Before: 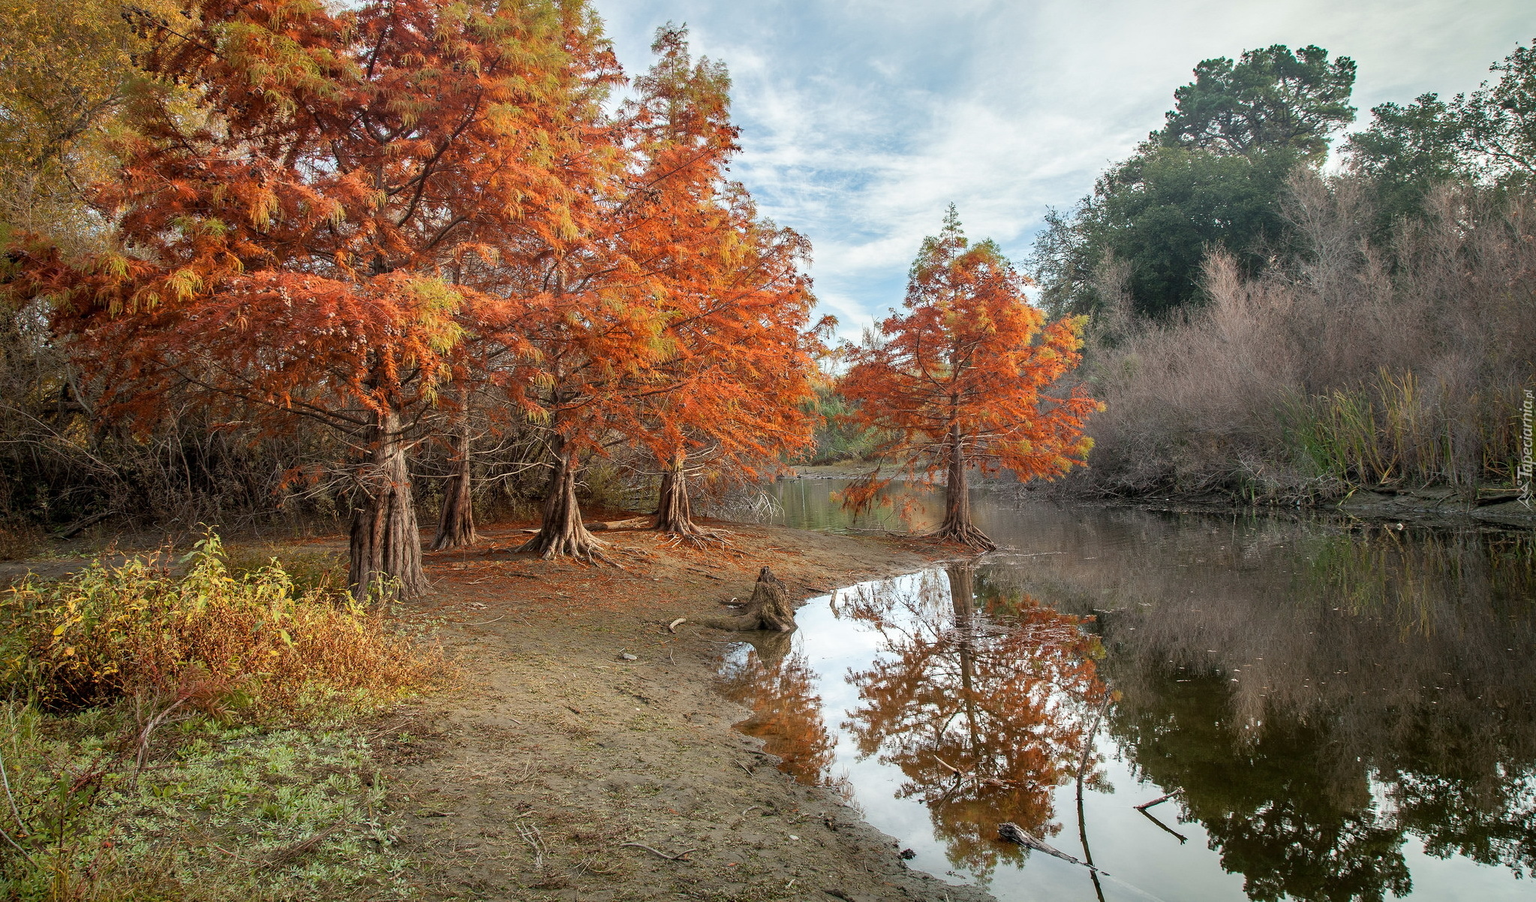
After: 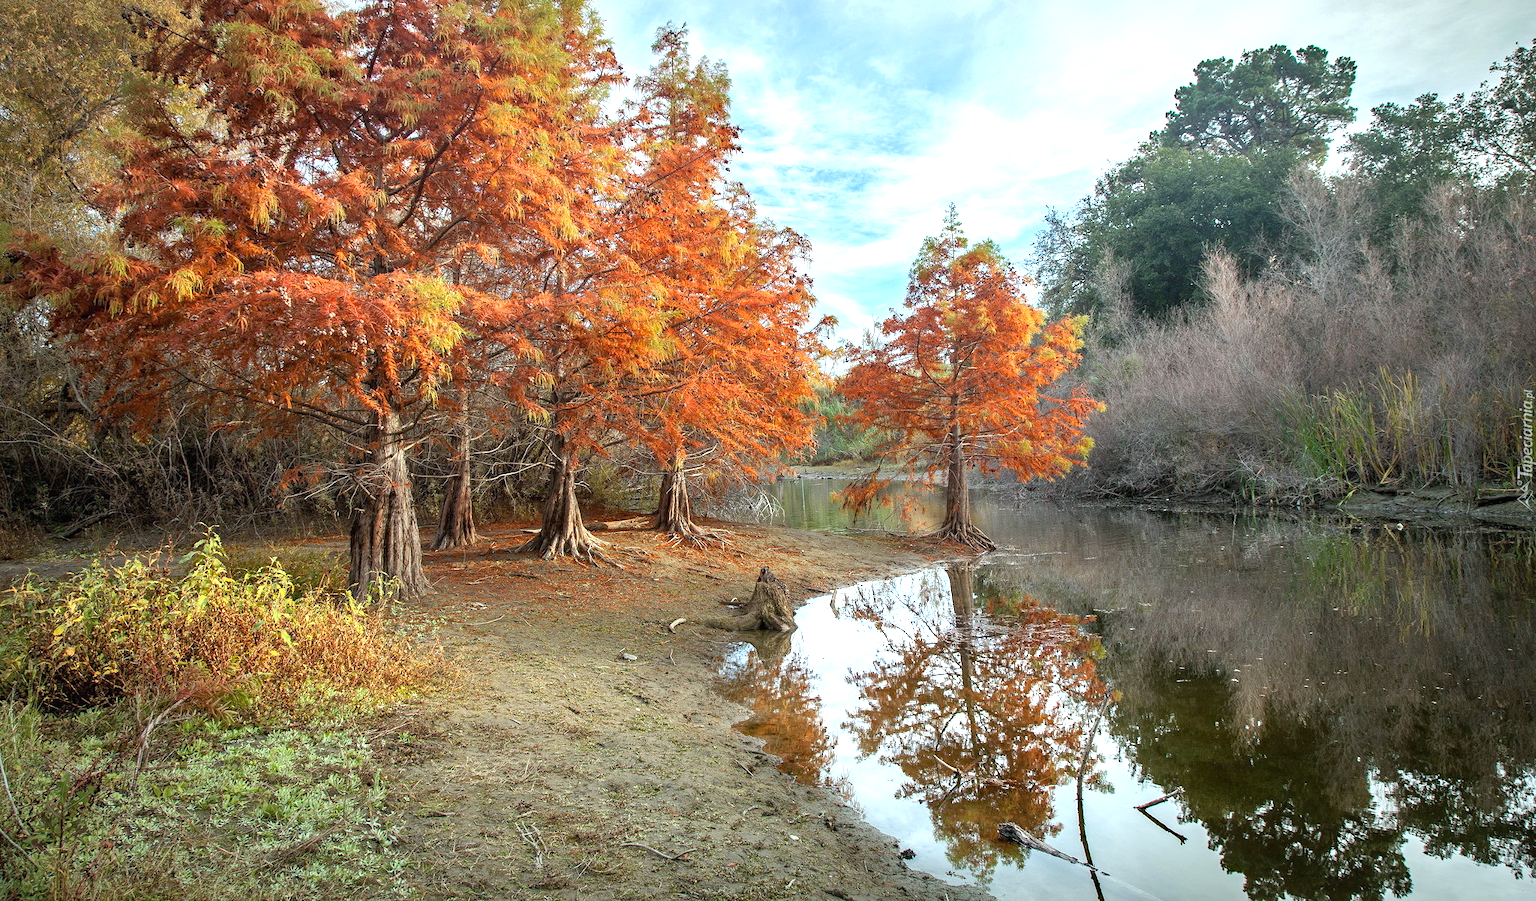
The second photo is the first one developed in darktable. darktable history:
white balance: red 0.925, blue 1.046
haze removal: compatibility mode true, adaptive false
vignetting: fall-off radius 100%, width/height ratio 1.337
exposure: exposure 0.74 EV, compensate highlight preservation false
contrast brightness saturation: contrast -0.02, brightness -0.01, saturation 0.03
